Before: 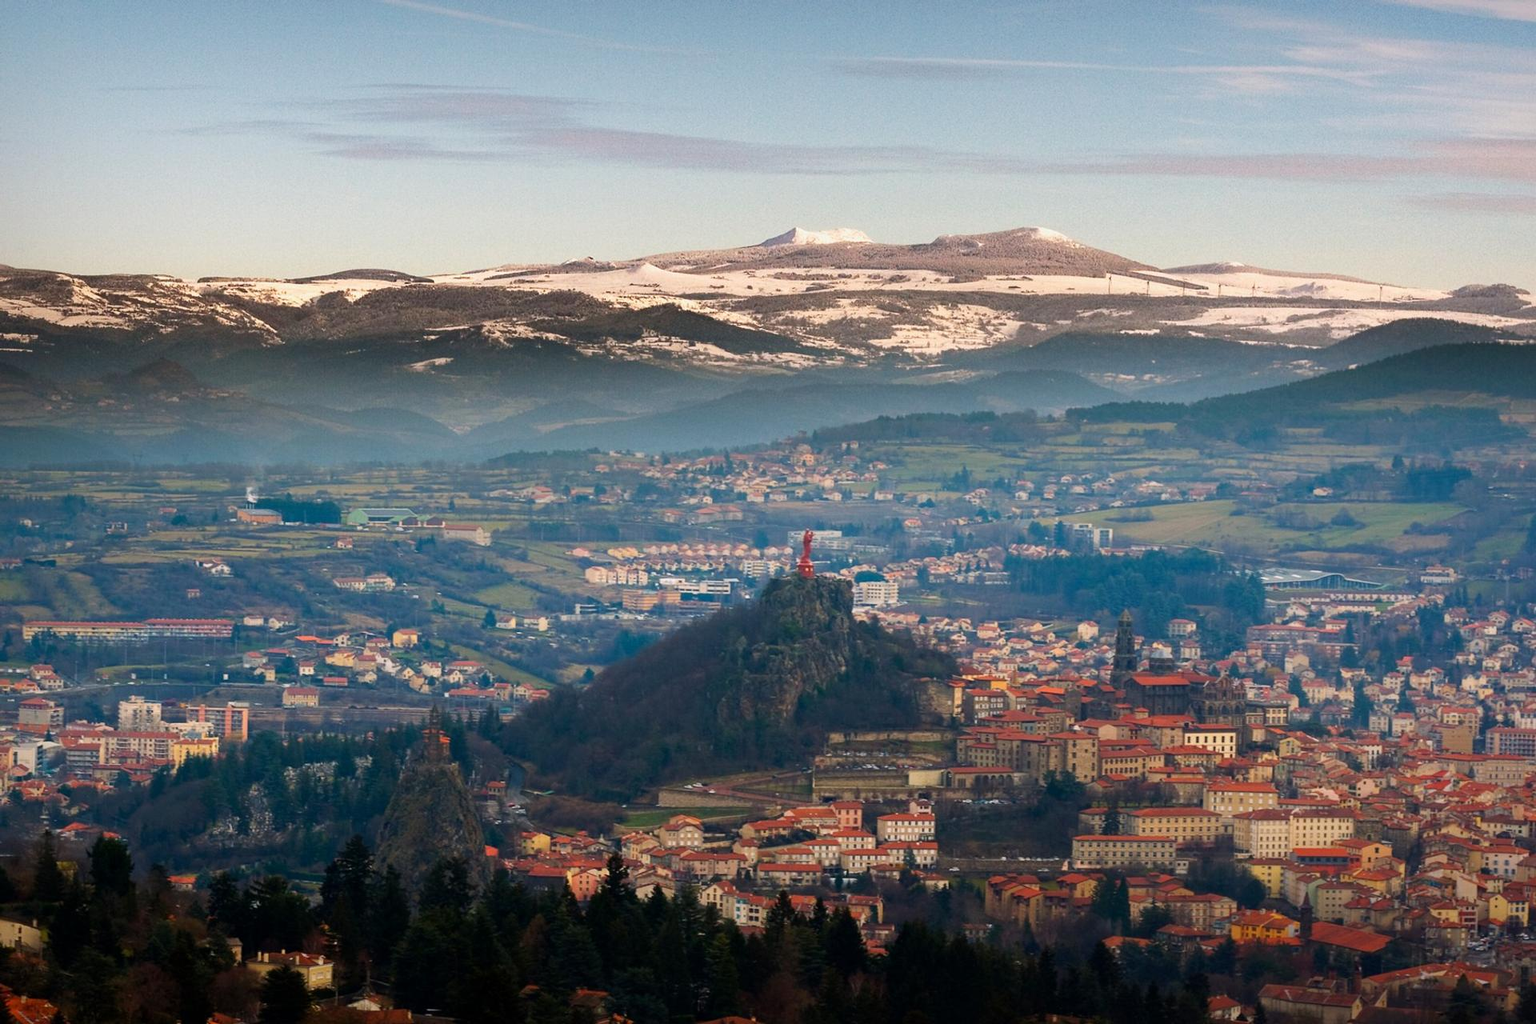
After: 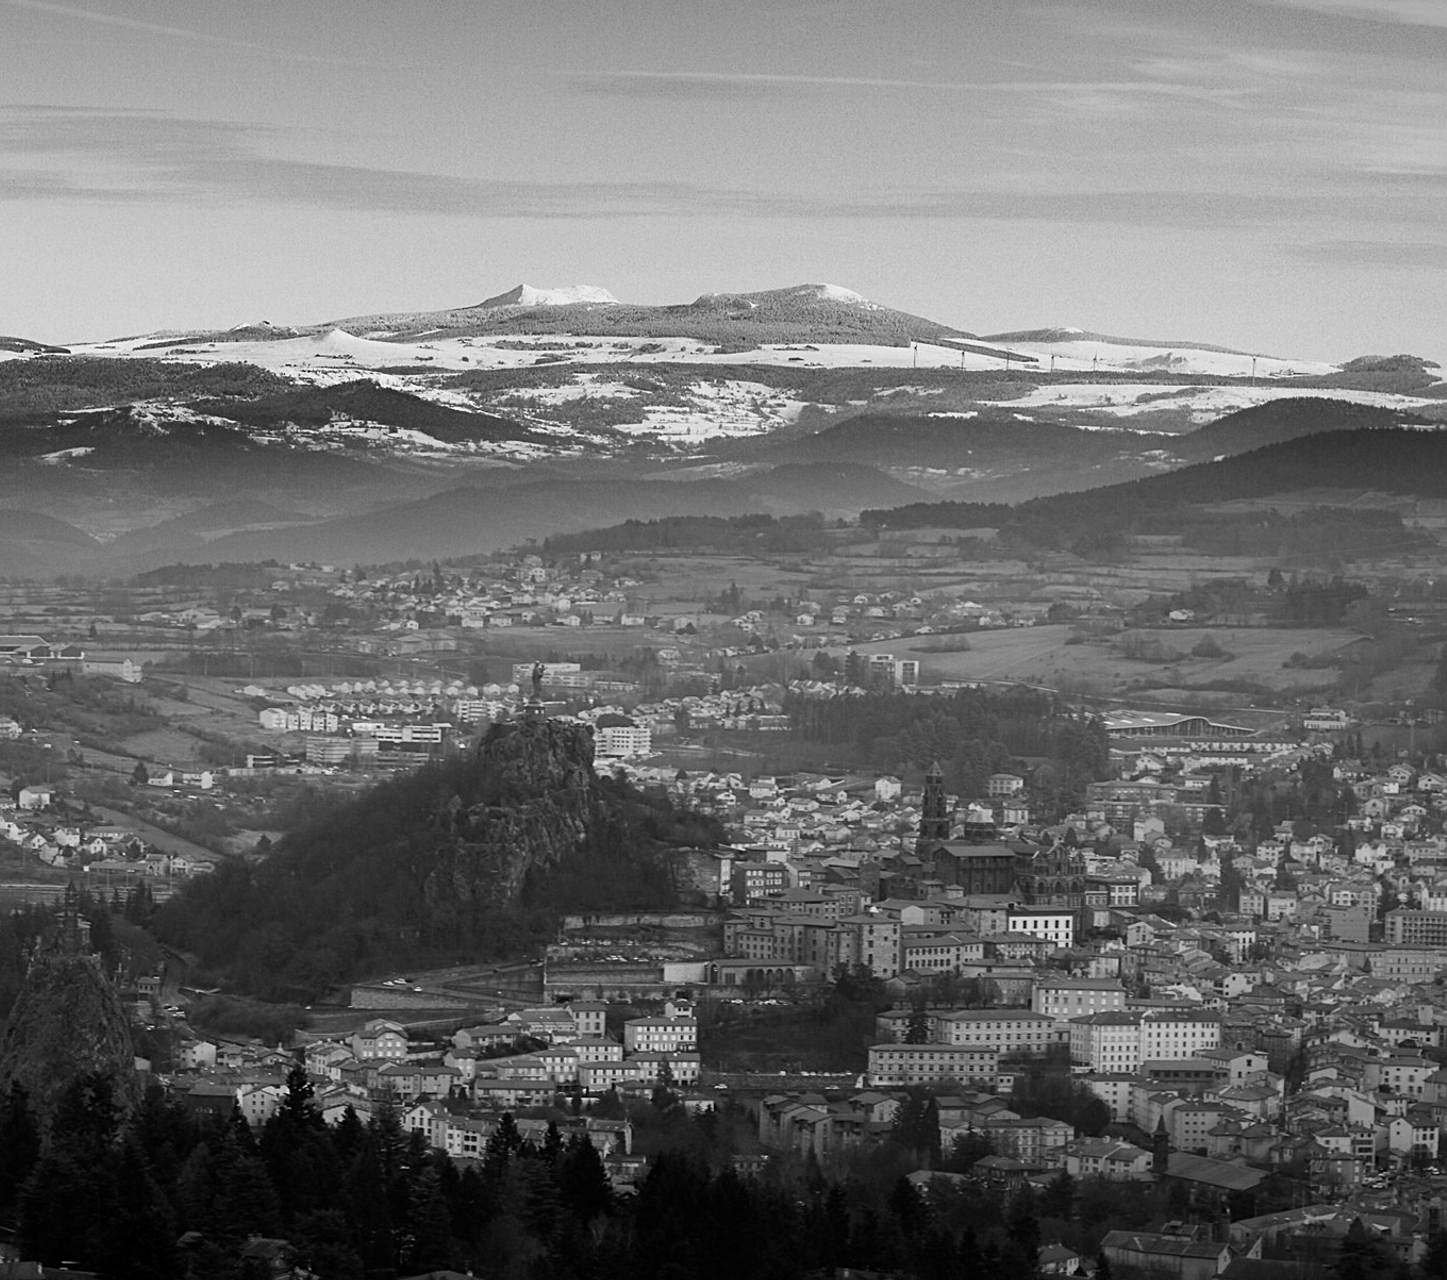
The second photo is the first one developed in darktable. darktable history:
crop and rotate: left 24.6%
monochrome: a 30.25, b 92.03
sharpen: radius 2.167, amount 0.381, threshold 0
